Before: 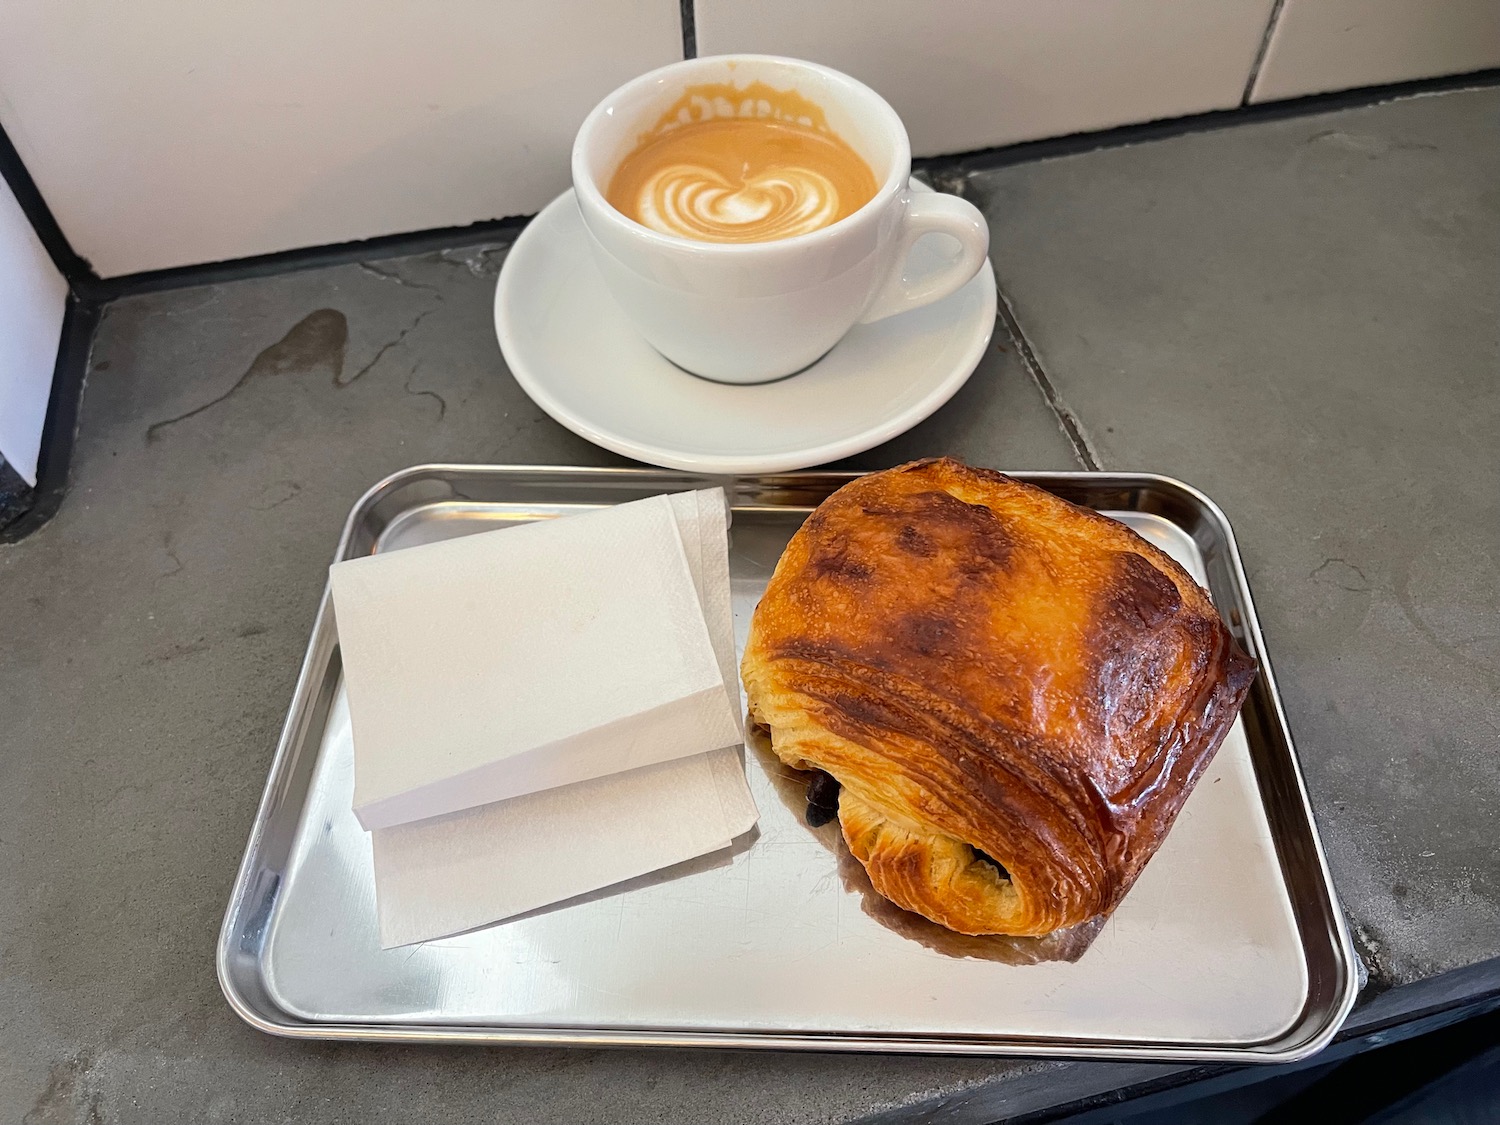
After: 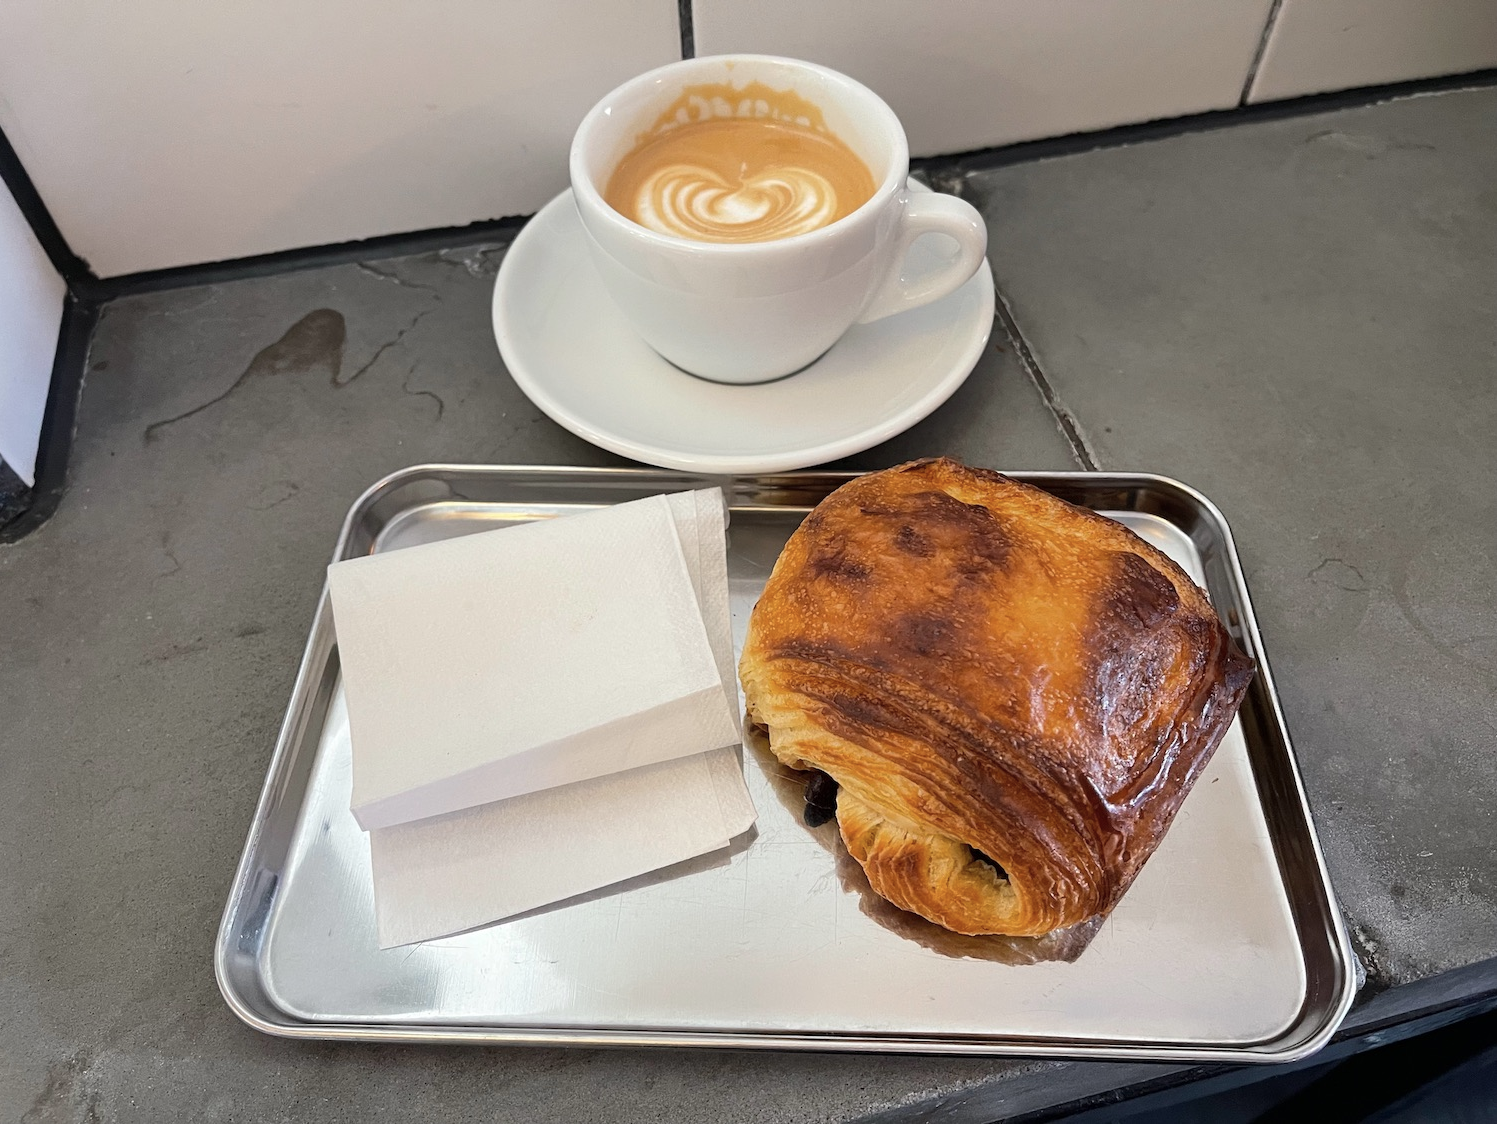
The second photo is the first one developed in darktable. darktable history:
crop and rotate: left 0.138%, bottom 0.01%
contrast brightness saturation: saturation -0.178
